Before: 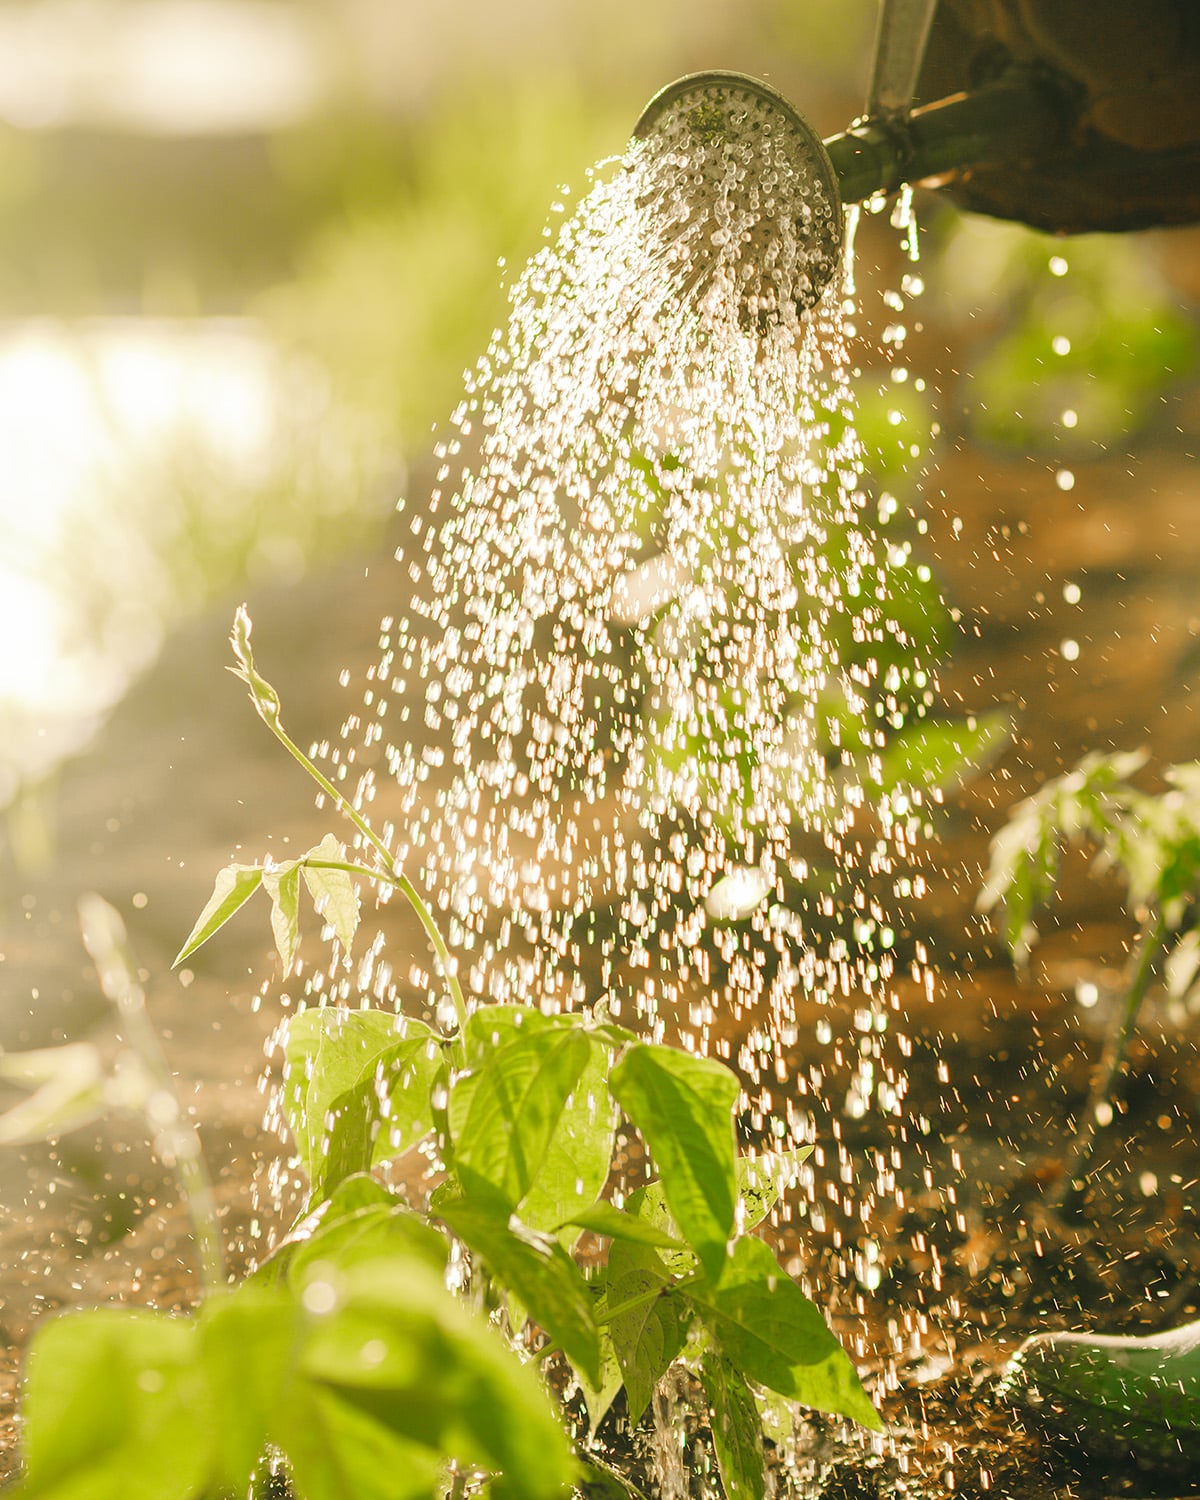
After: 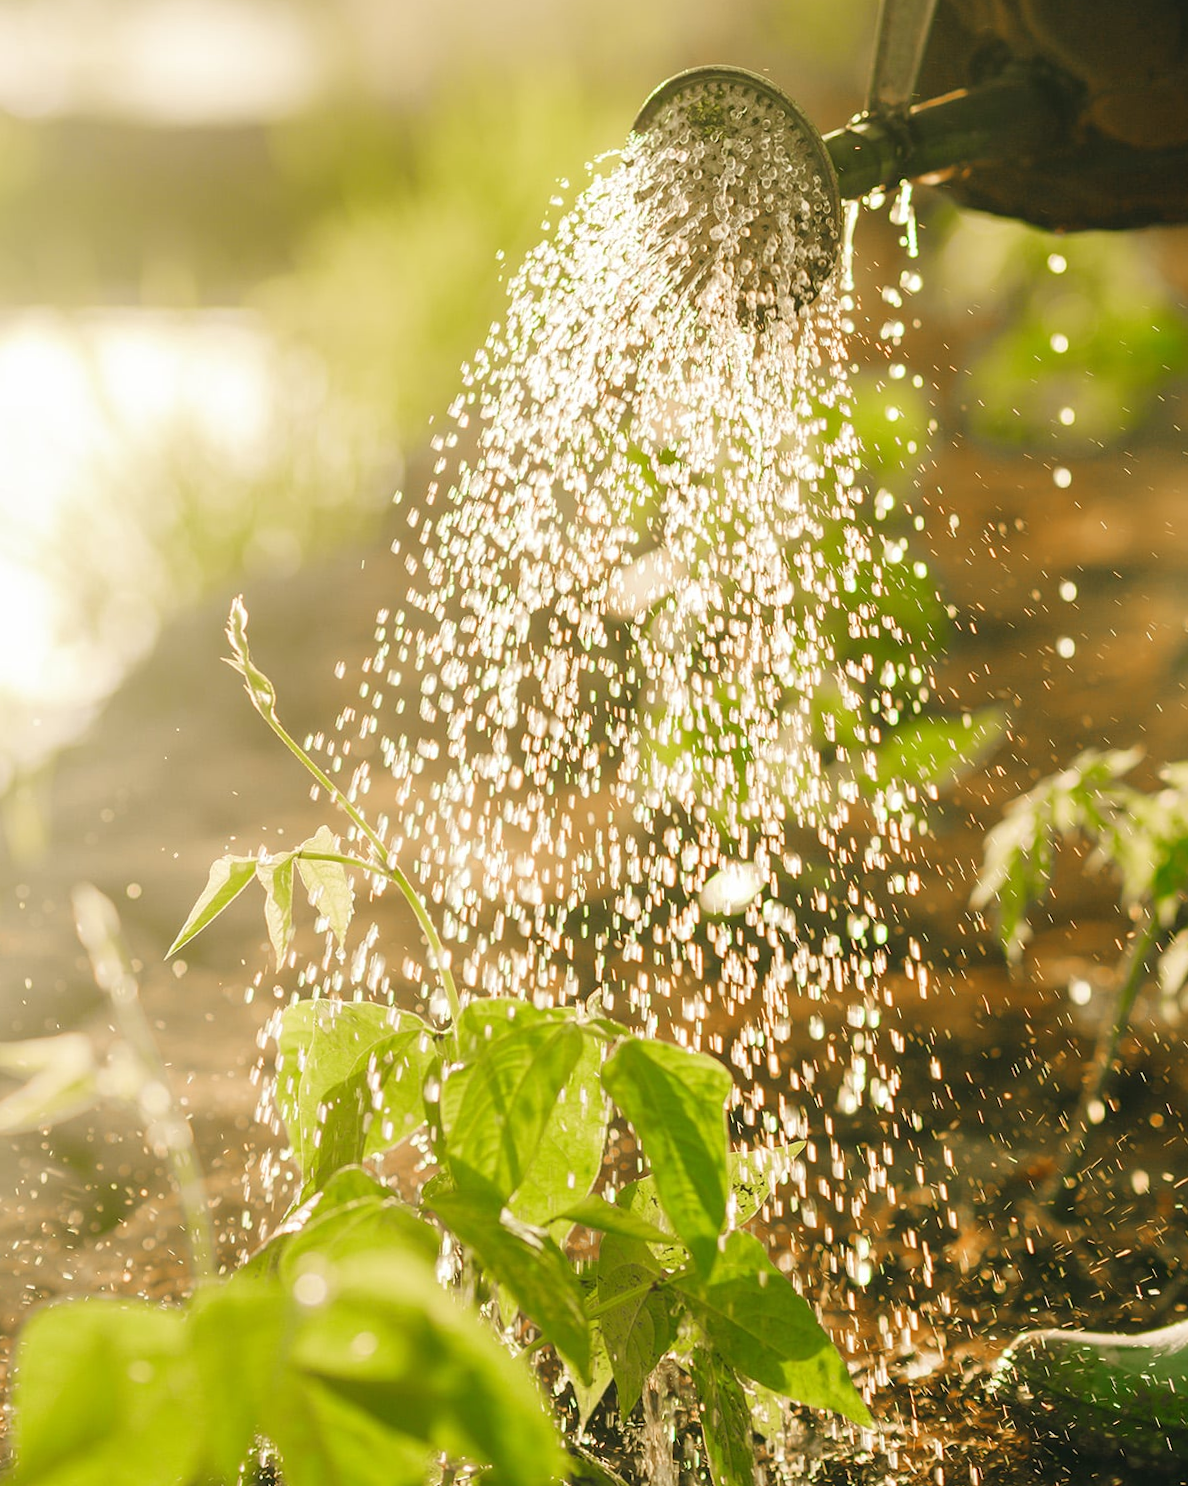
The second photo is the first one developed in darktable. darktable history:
crop and rotate: angle -0.43°
